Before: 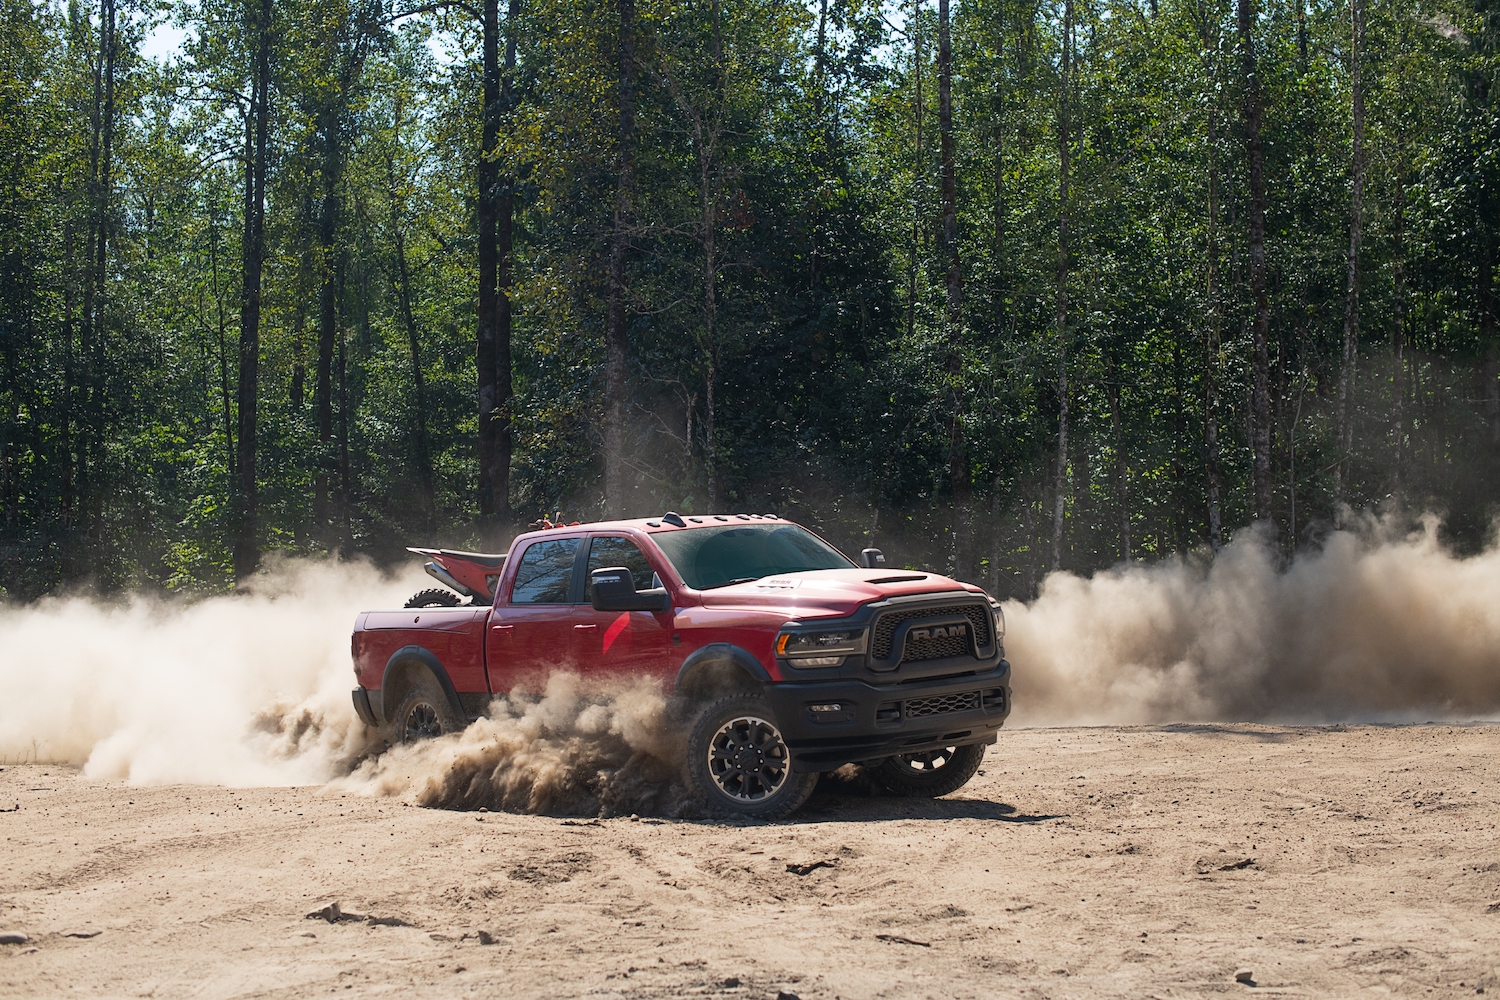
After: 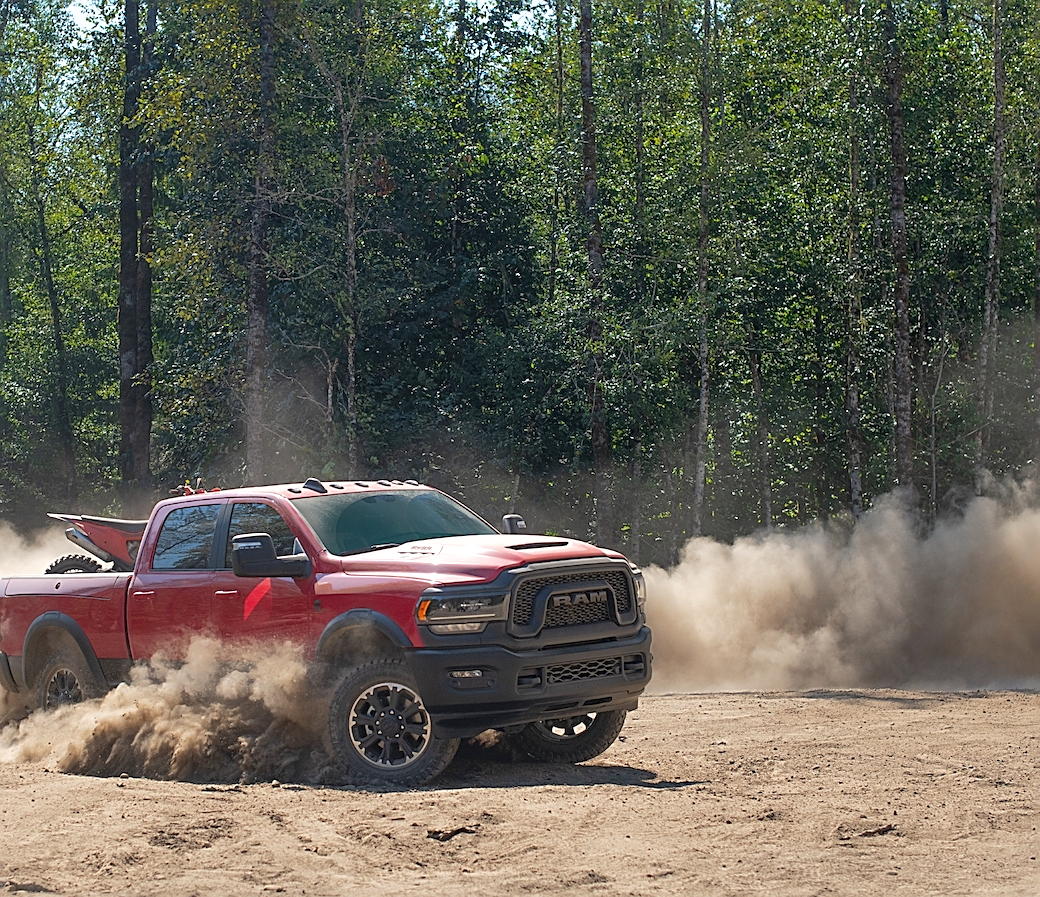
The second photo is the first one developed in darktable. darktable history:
tone equalizer: edges refinement/feathering 500, mask exposure compensation -1.57 EV, preserve details no
sharpen: on, module defaults
exposure: exposure 0.189 EV, compensate highlight preservation false
crop and rotate: left 23.963%, top 3.422%, right 6.68%, bottom 6.836%
shadows and highlights: on, module defaults
